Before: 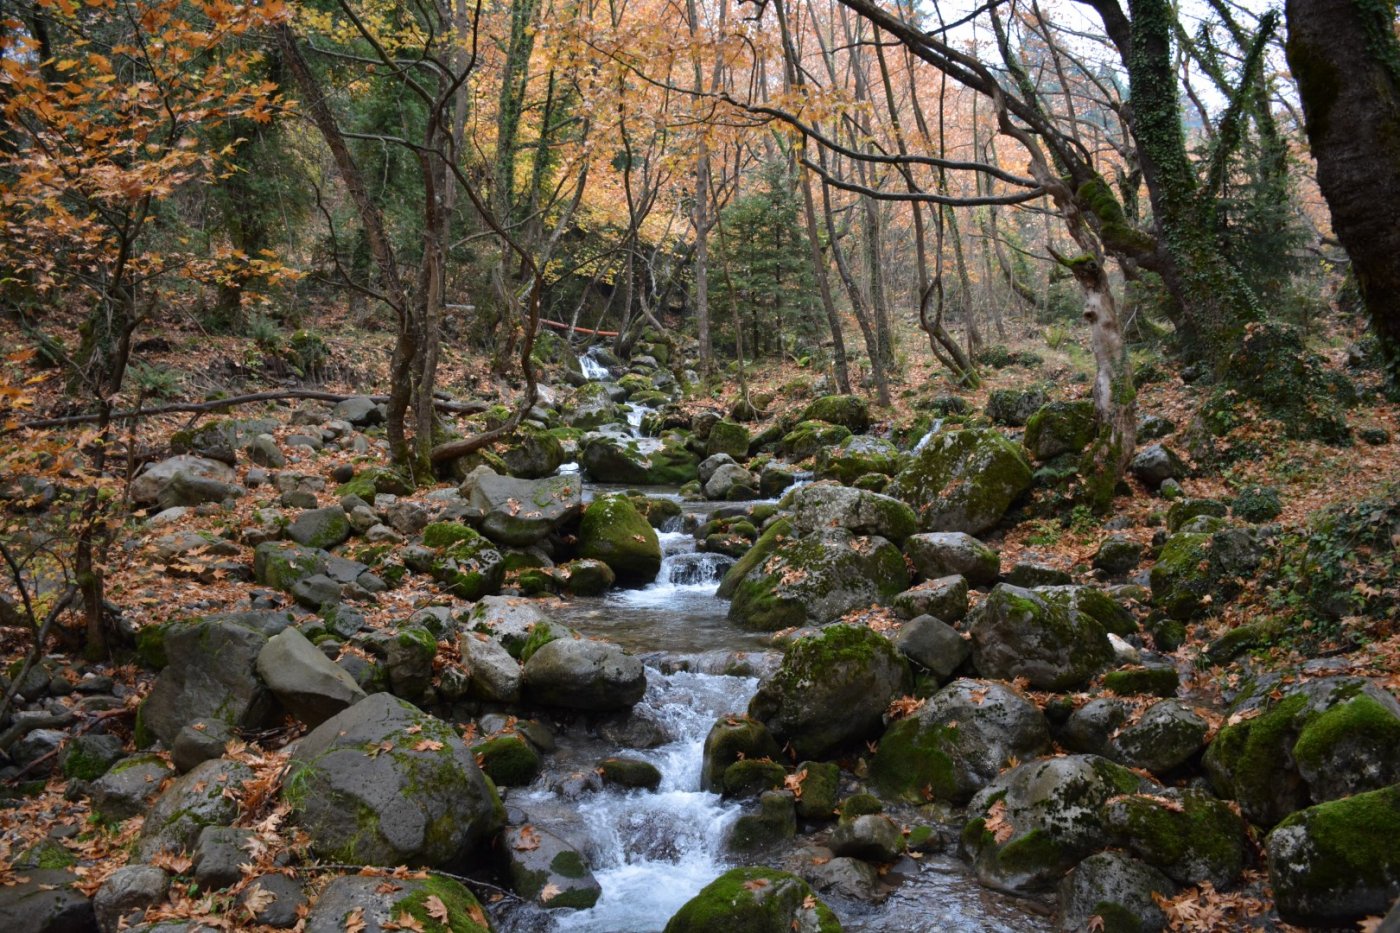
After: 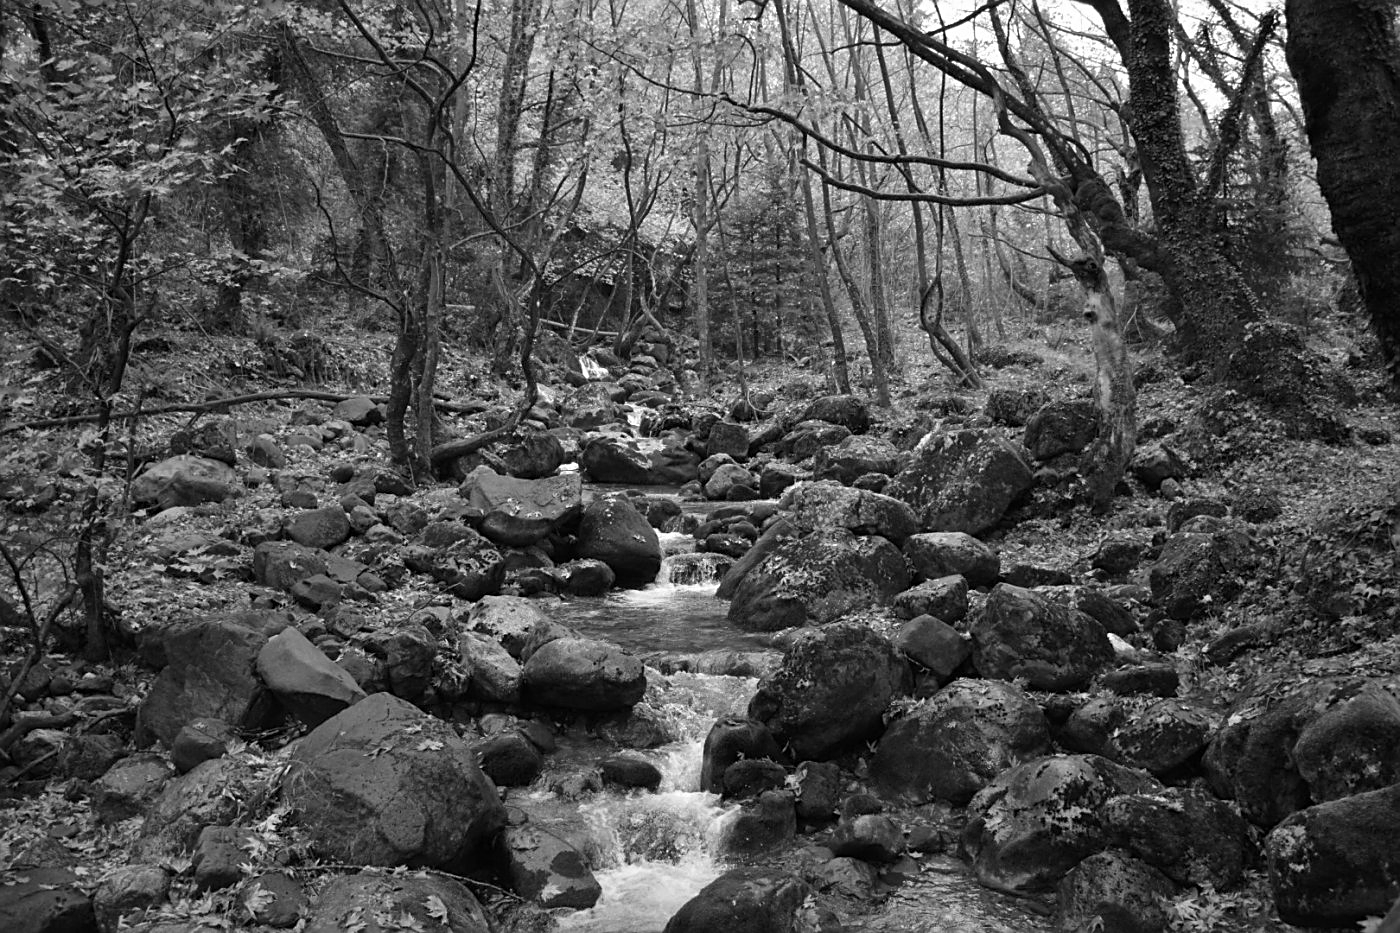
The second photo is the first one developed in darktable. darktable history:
sharpen: on, module defaults
white balance: emerald 1
monochrome: on, module defaults
